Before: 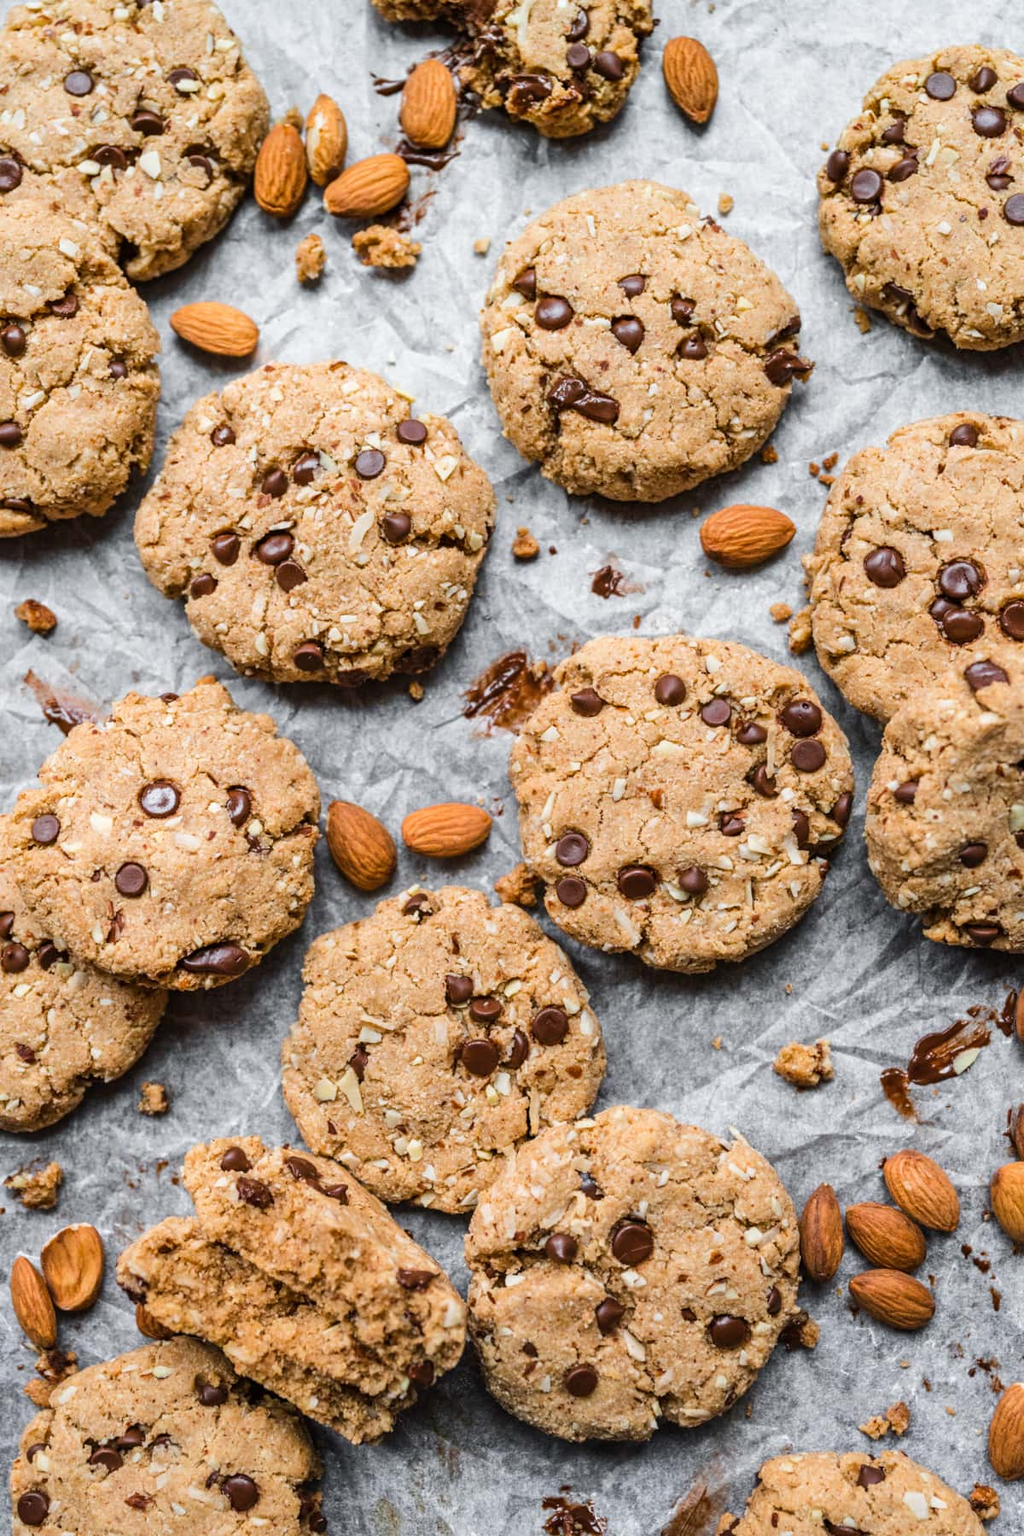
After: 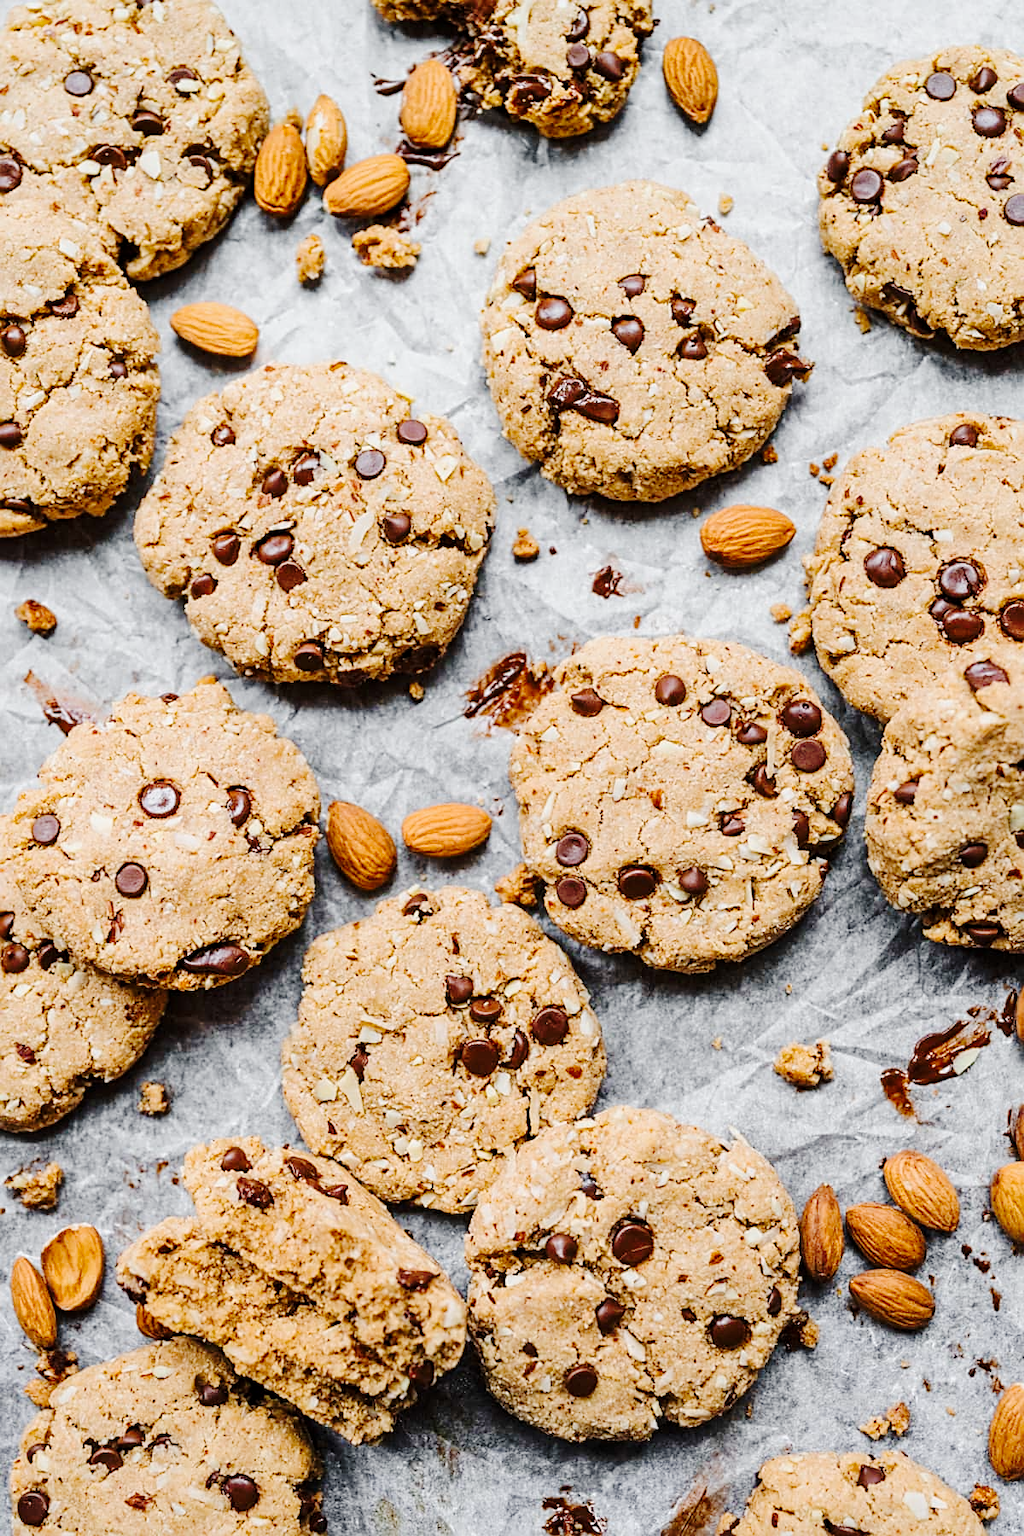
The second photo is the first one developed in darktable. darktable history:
tone curve: curves: ch0 [(0.014, 0) (0.13, 0.09) (0.227, 0.211) (0.33, 0.395) (0.494, 0.615) (0.662, 0.76) (0.795, 0.846) (1, 0.969)]; ch1 [(0, 0) (0.366, 0.367) (0.447, 0.416) (0.473, 0.484) (0.504, 0.502) (0.525, 0.518) (0.564, 0.601) (0.634, 0.66) (0.746, 0.804) (1, 1)]; ch2 [(0, 0) (0.333, 0.346) (0.375, 0.375) (0.424, 0.43) (0.476, 0.498) (0.496, 0.505) (0.517, 0.522) (0.548, 0.548) (0.579, 0.618) (0.651, 0.674) (0.688, 0.728) (1, 1)], preserve colors none
sharpen: on, module defaults
